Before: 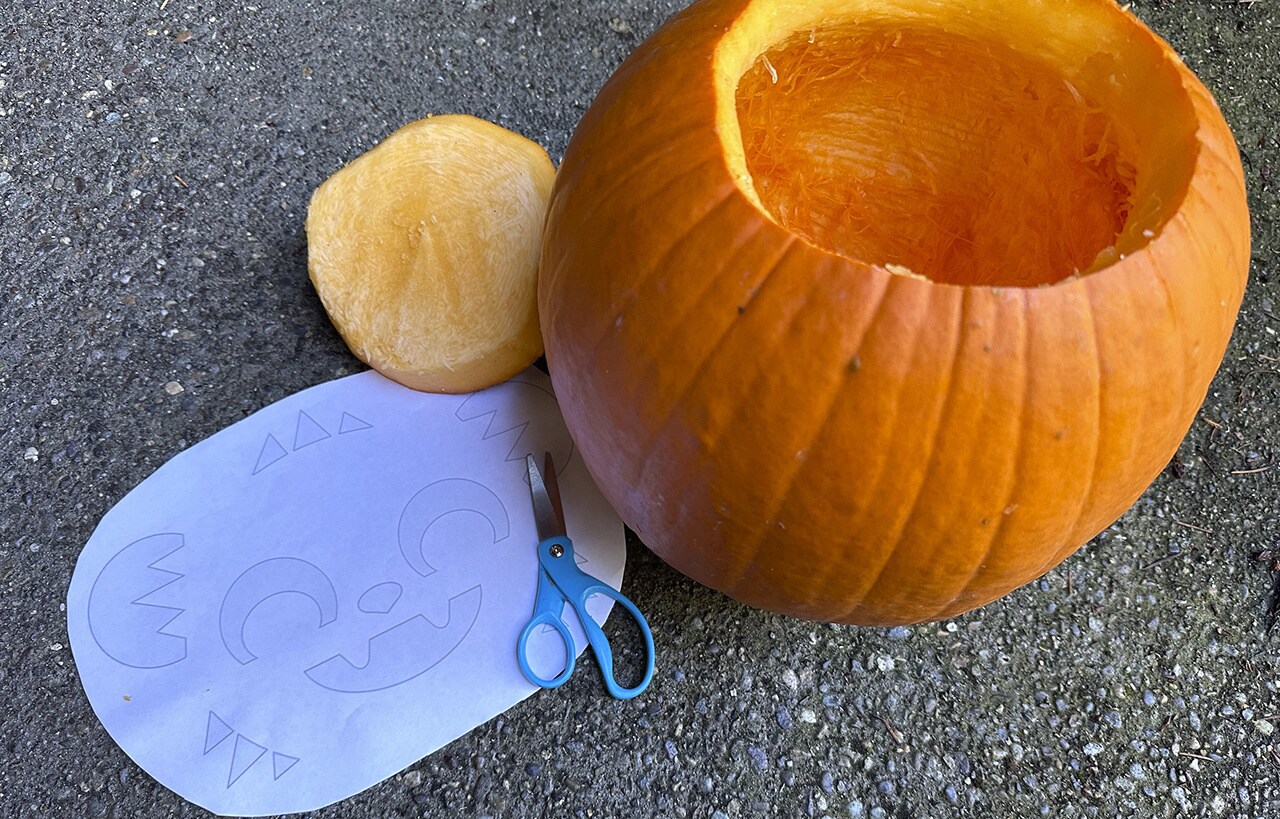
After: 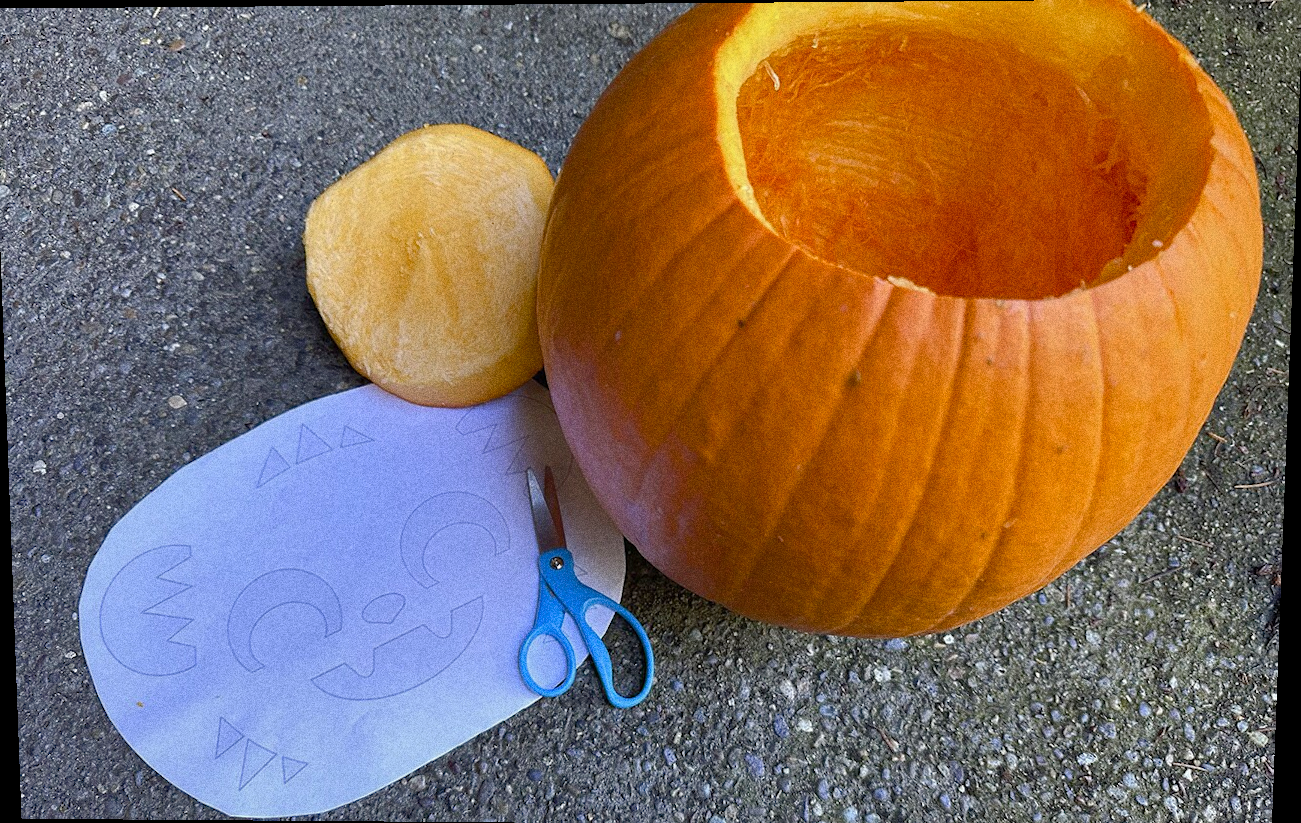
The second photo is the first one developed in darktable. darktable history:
rotate and perspective: lens shift (vertical) 0.048, lens shift (horizontal) -0.024, automatic cropping off
crop and rotate: left 0.614%, top 0.179%, bottom 0.309%
color balance rgb: perceptual saturation grading › global saturation 20%, perceptual saturation grading › highlights -25%, perceptual saturation grading › shadows 25%
grain: coarseness 0.09 ISO, strength 40%
shadows and highlights: on, module defaults
